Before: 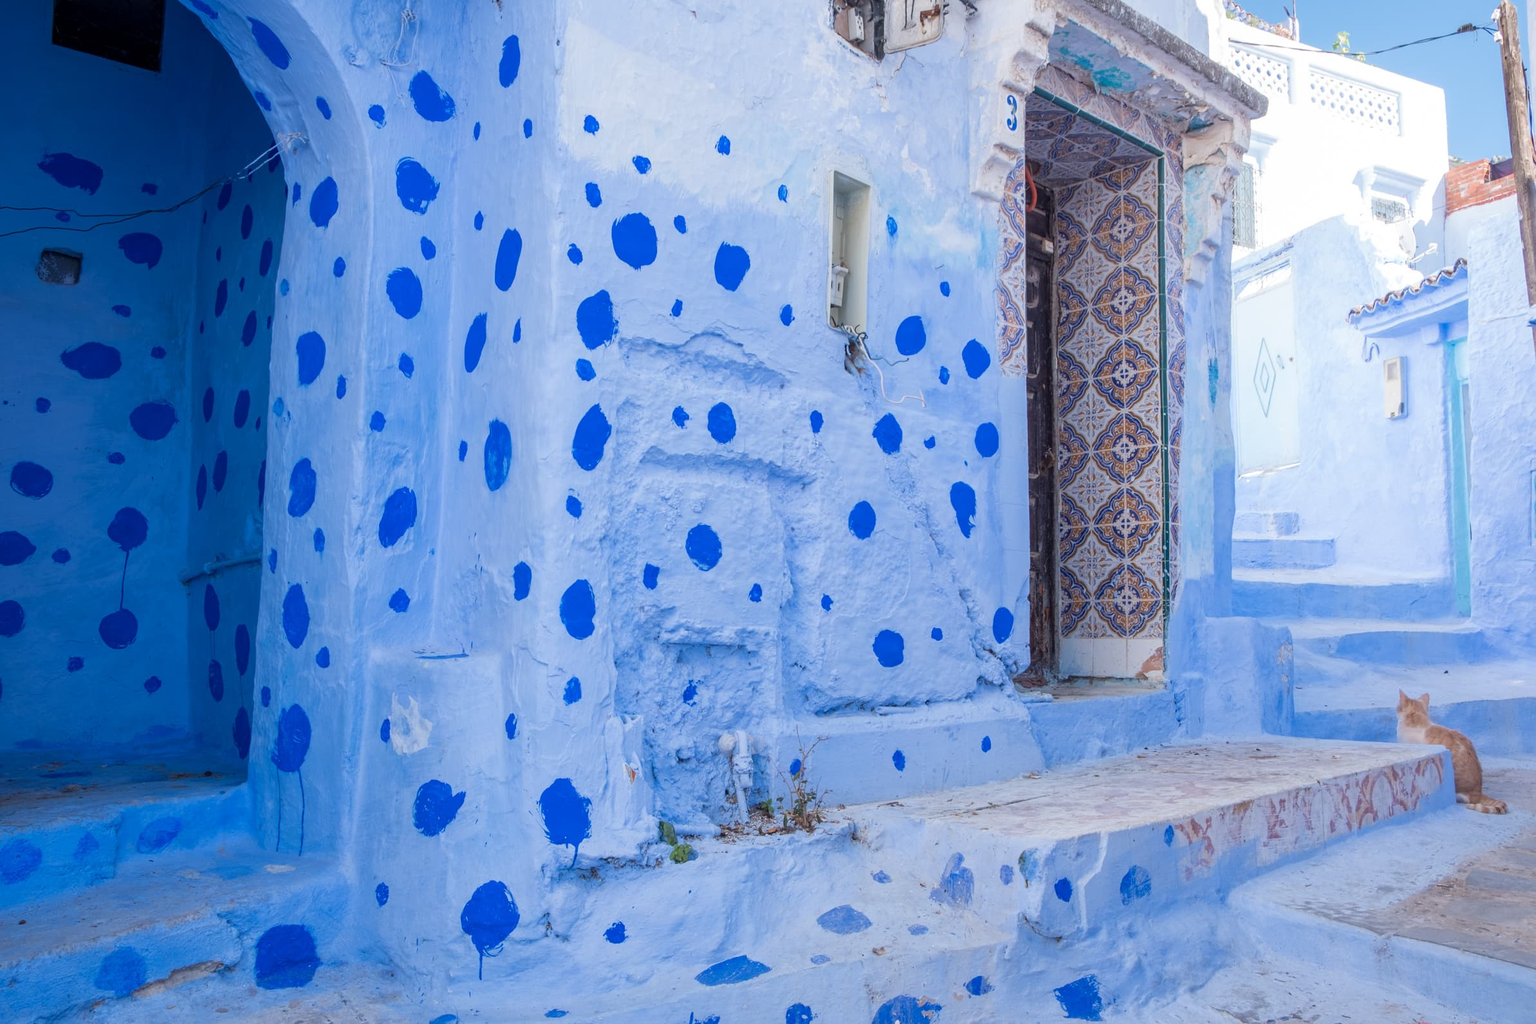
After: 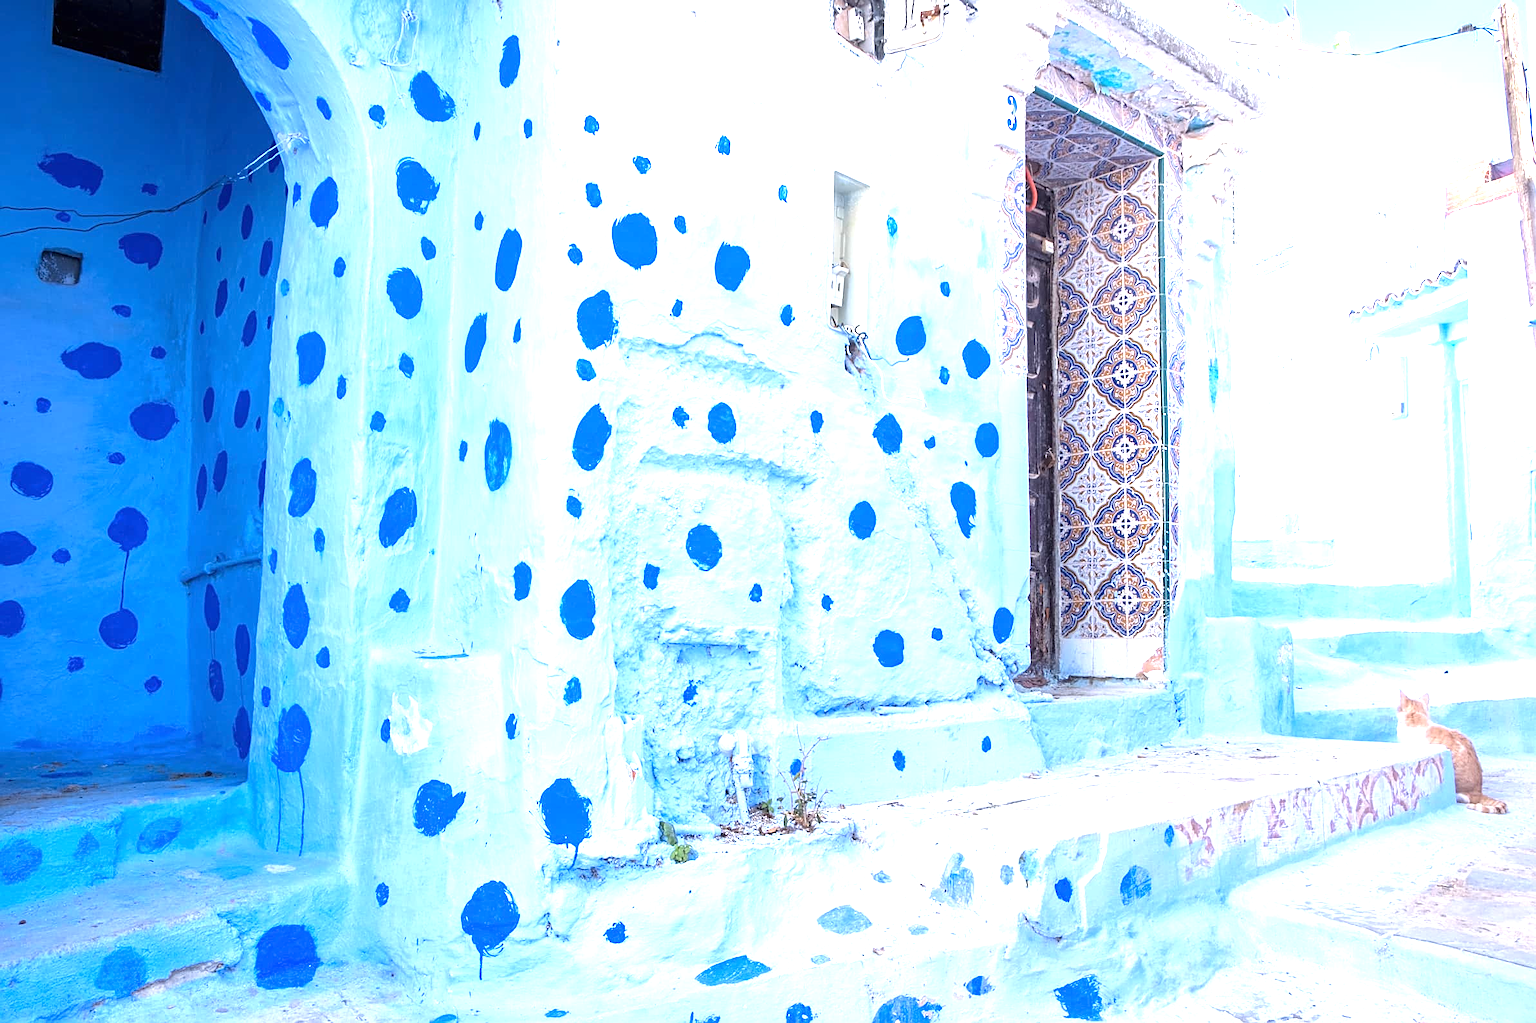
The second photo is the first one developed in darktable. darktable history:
exposure: black level correction 0, exposure 1.2 EV, compensate exposure bias true, compensate highlight preservation false
sharpen: on, module defaults
tone equalizer: -8 EV -0.42 EV, -7 EV -0.385 EV, -6 EV -0.346 EV, -5 EV -0.202 EV, -3 EV 0.19 EV, -2 EV 0.354 EV, -1 EV 0.382 EV, +0 EV 0.417 EV, mask exposure compensation -0.504 EV
